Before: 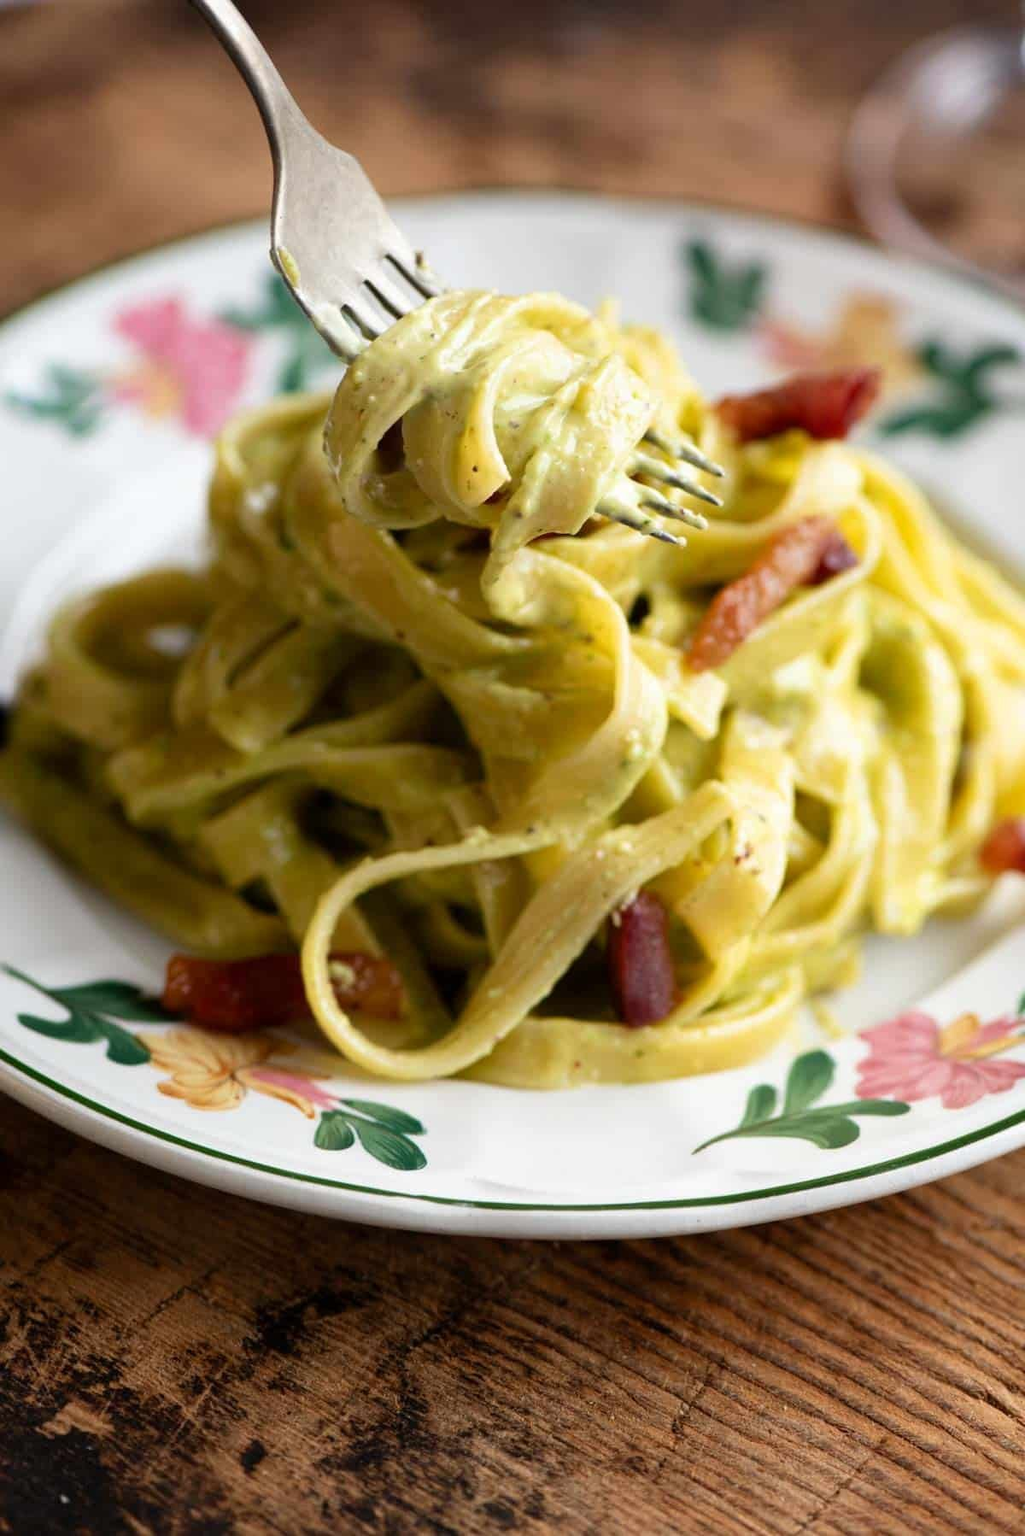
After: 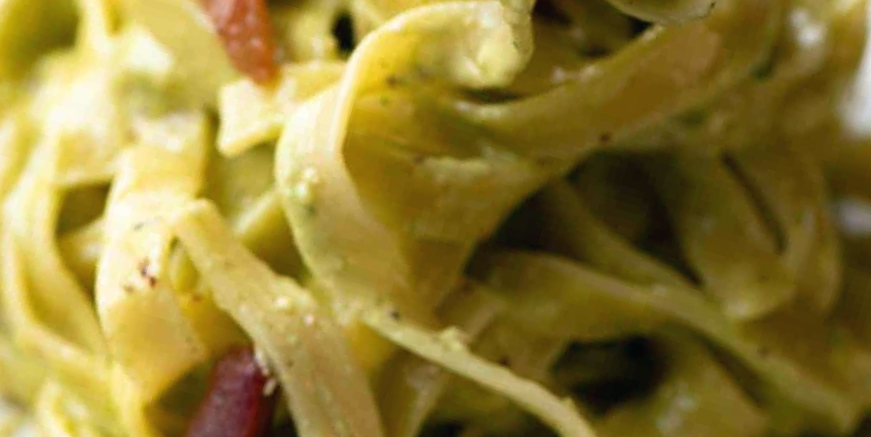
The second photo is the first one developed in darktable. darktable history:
base curve: curves: ch0 [(0, 0) (0.303, 0.277) (1, 1)]
color balance: mode lift, gamma, gain (sRGB), lift [1, 1, 1.022, 1.026]
crop and rotate: angle 16.12°, top 30.835%, bottom 35.653%
white balance: red 1, blue 1
